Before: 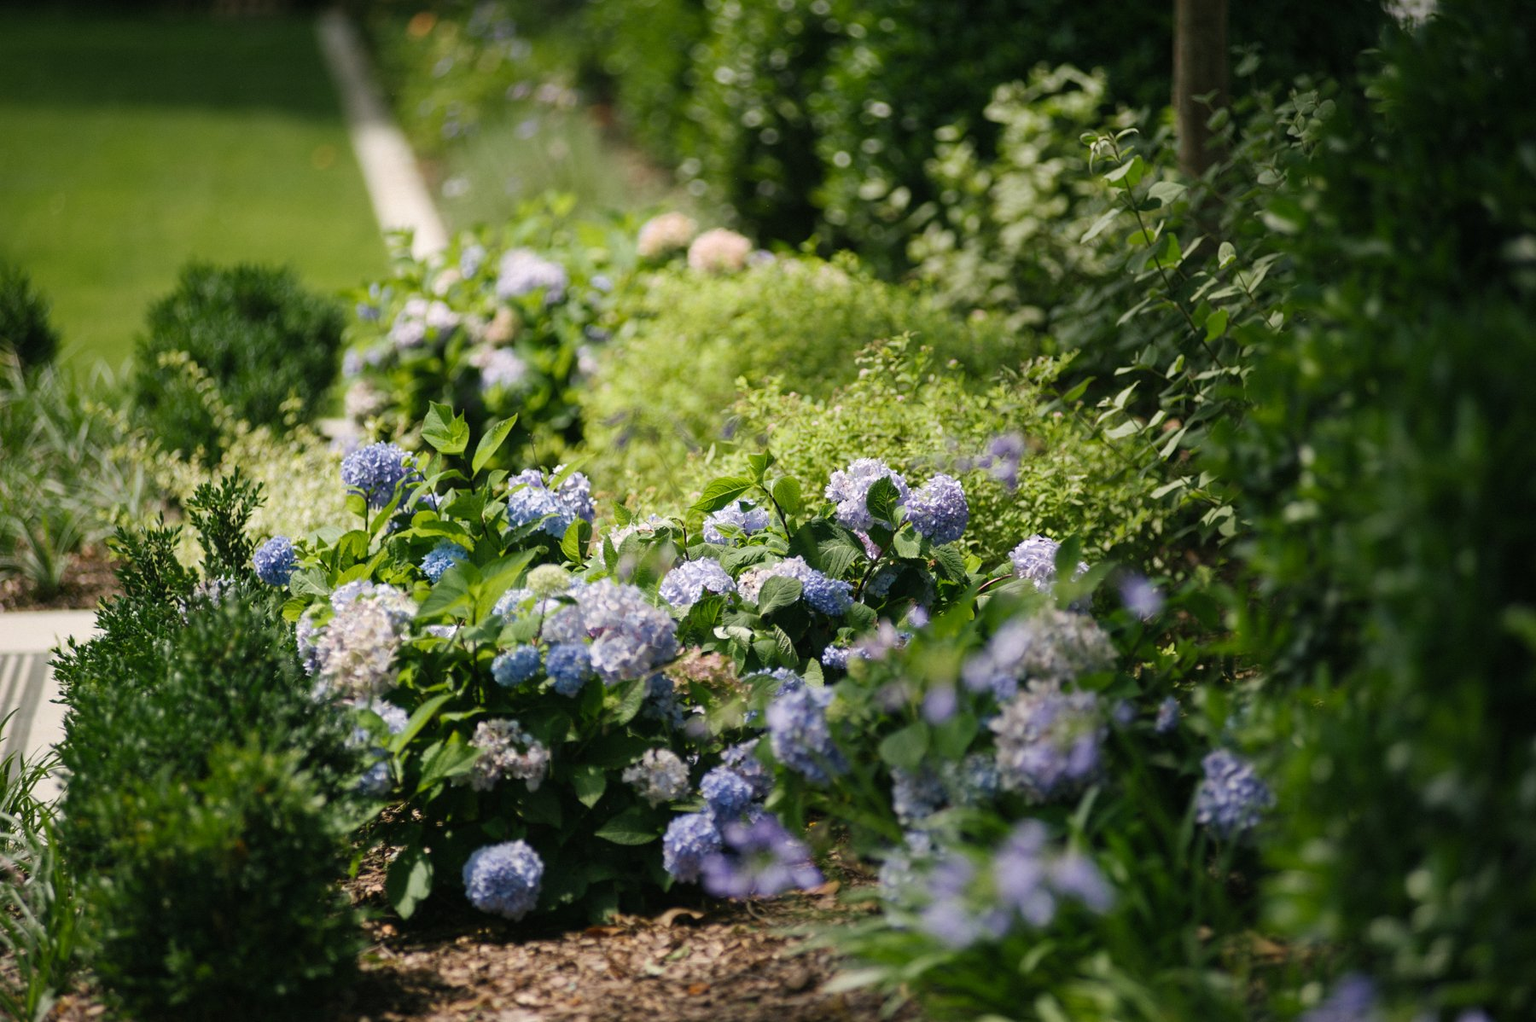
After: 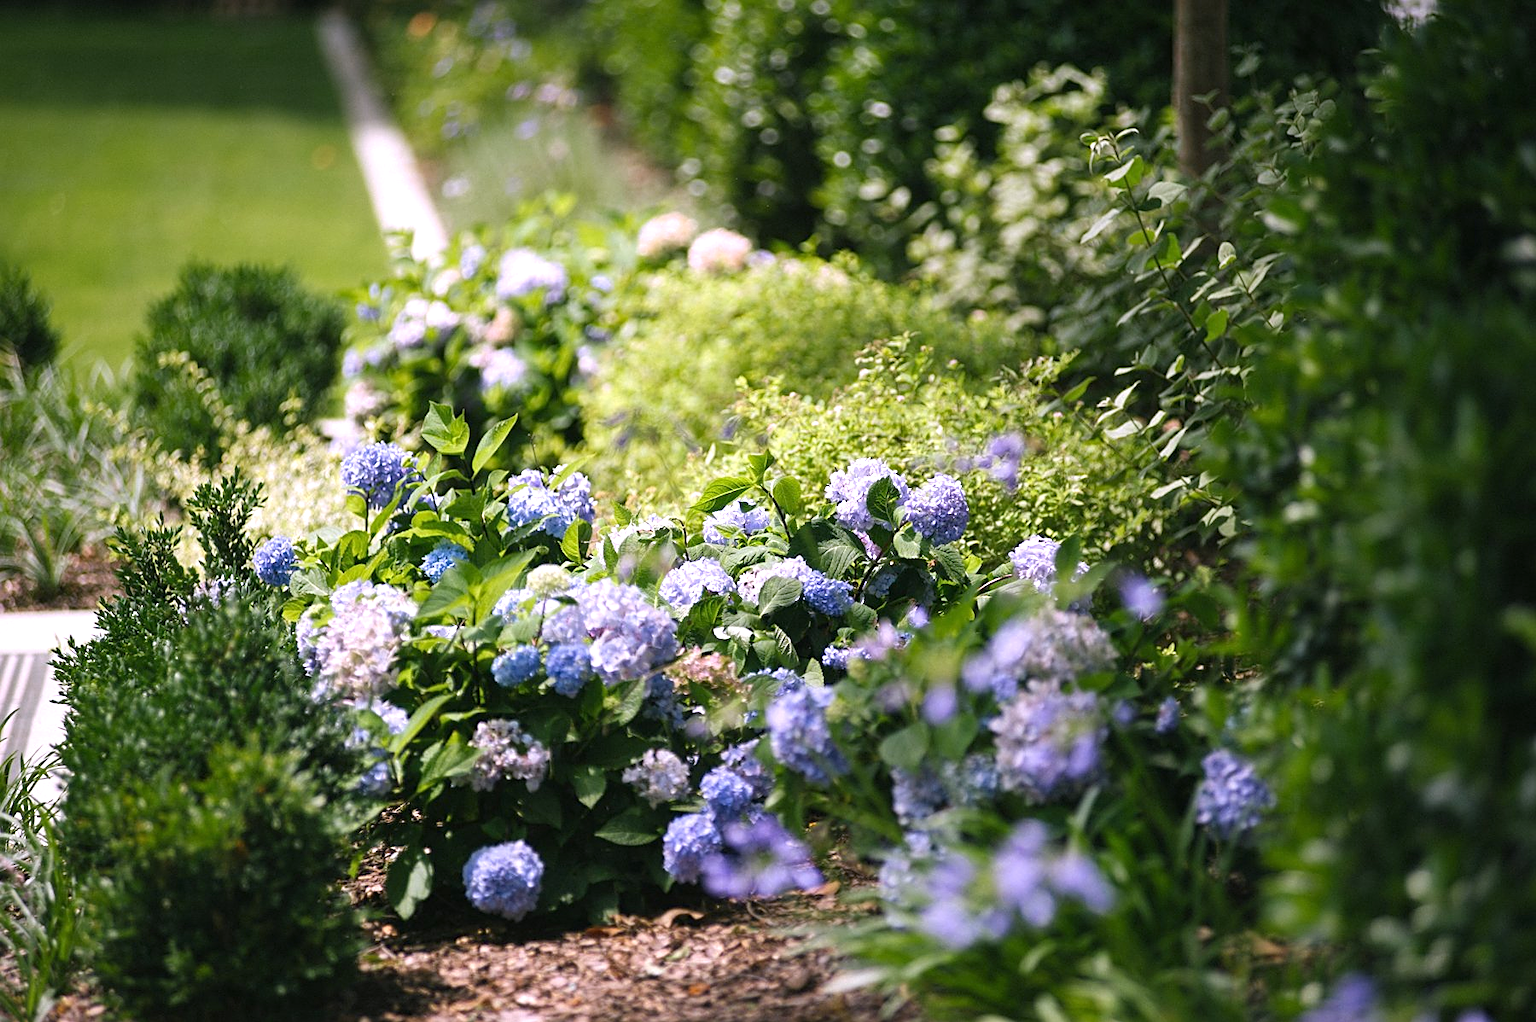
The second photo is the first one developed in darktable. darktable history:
exposure: black level correction 0, exposure 0.5 EV, compensate highlight preservation false
white balance: red 1.042, blue 1.17
sharpen: on, module defaults
